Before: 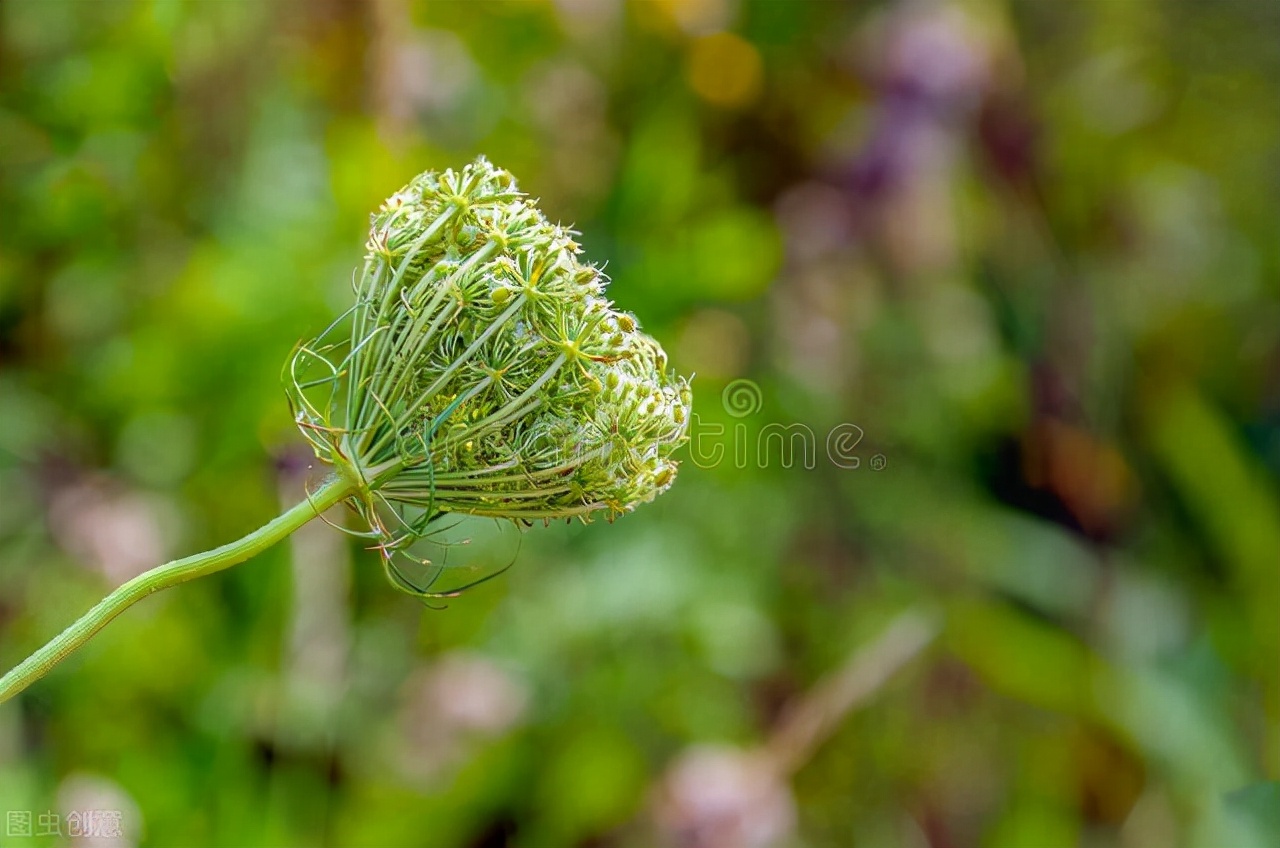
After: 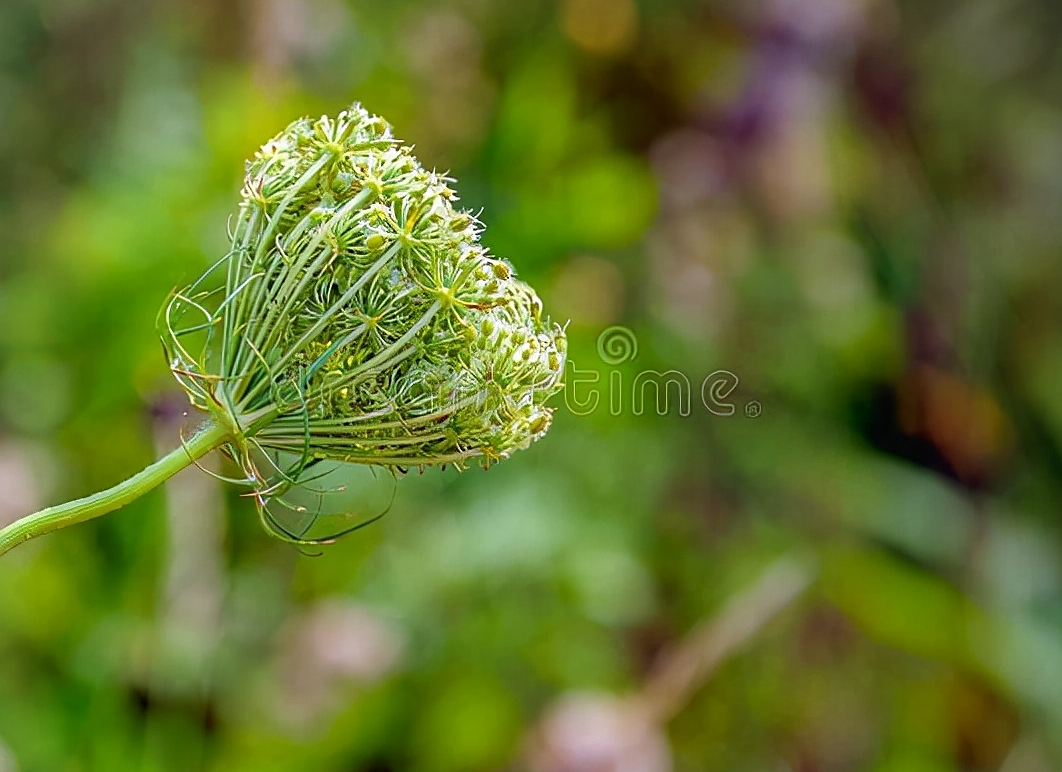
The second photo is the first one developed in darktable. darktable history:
crop: left 9.803%, top 6.305%, right 7.184%, bottom 2.599%
sharpen: on, module defaults
vignetting: fall-off start 91.97%, center (-0.023, 0.403)
